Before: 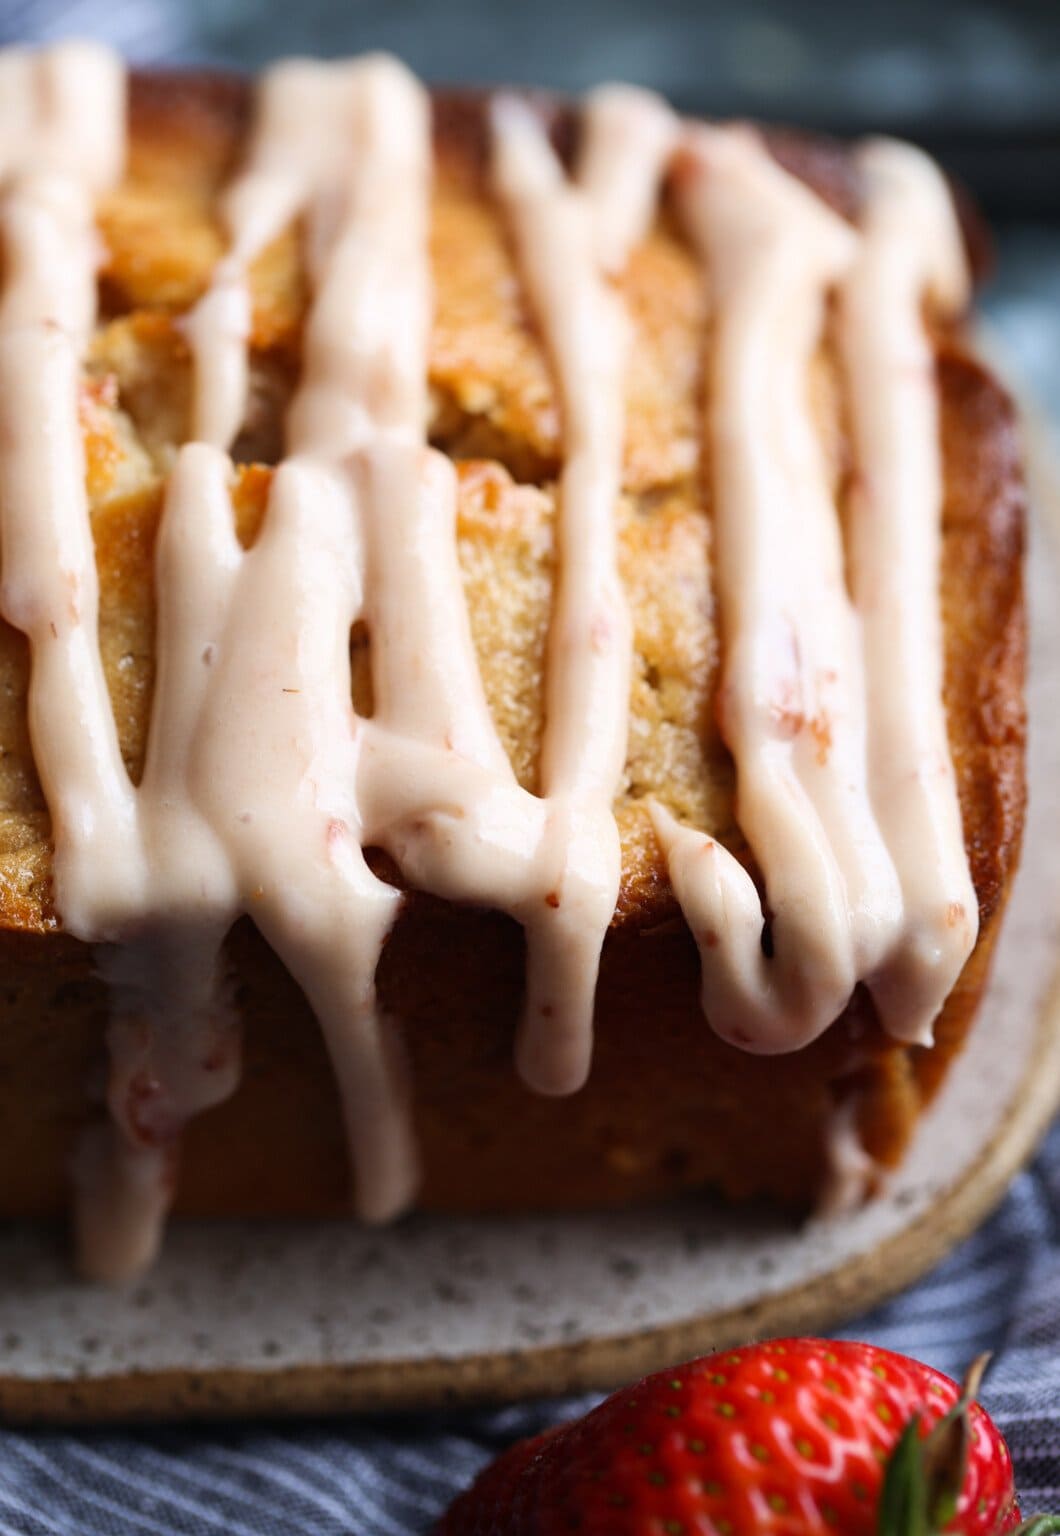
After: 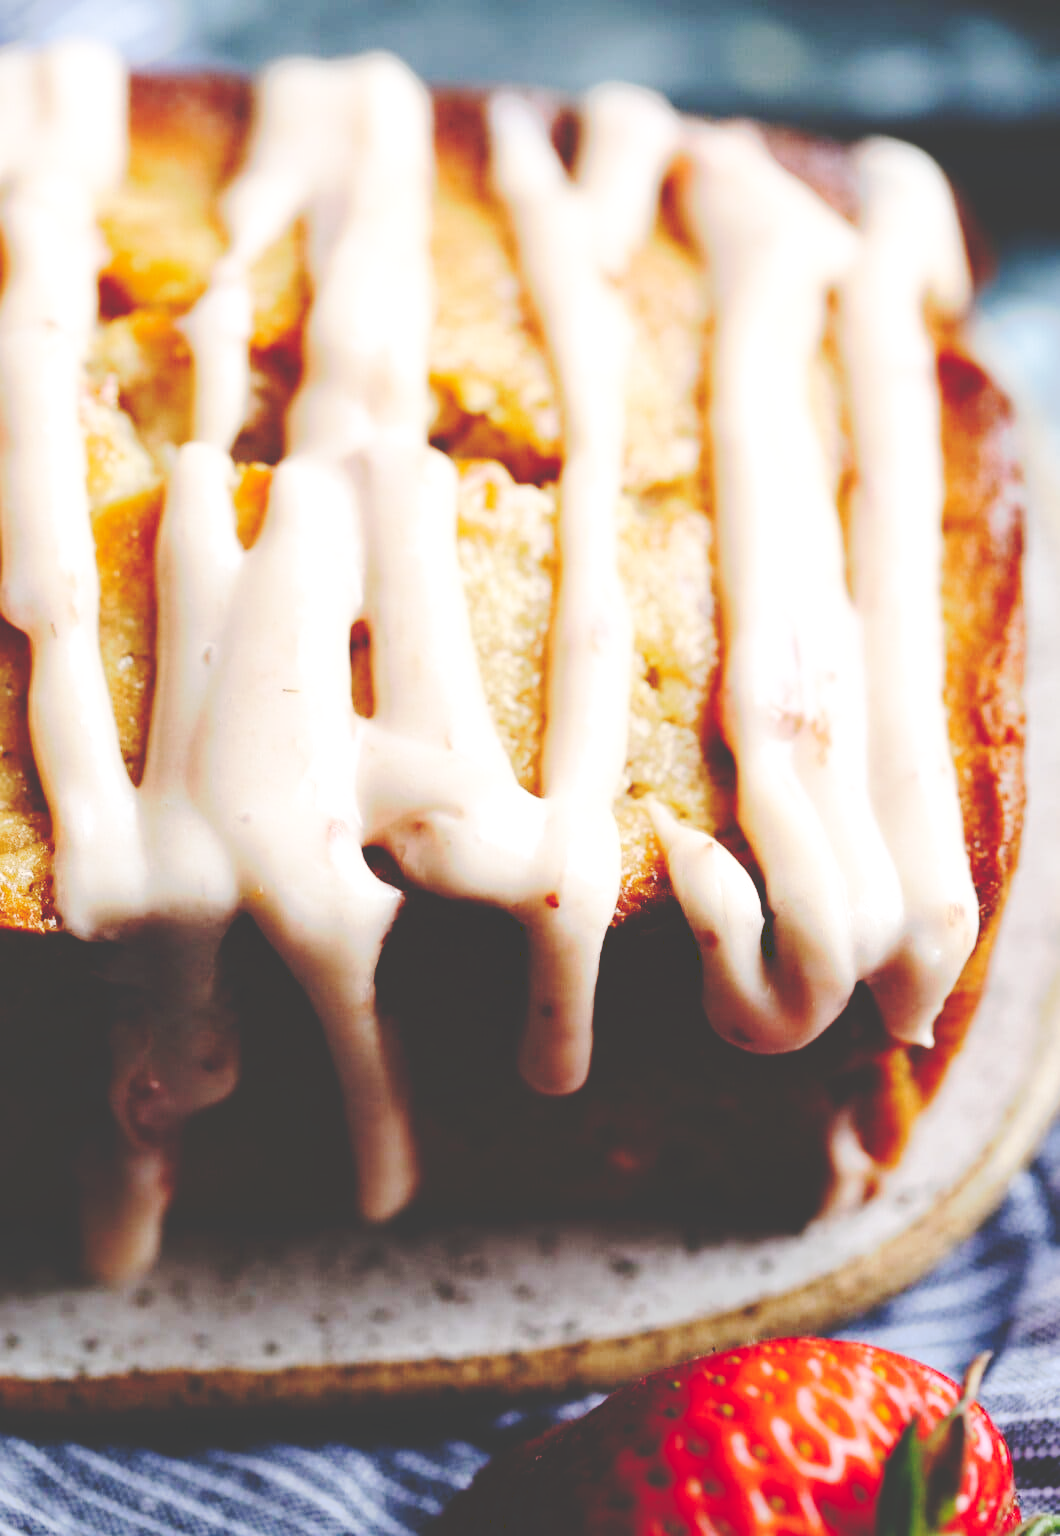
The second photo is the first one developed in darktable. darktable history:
exposure: exposure 0.207 EV, compensate highlight preservation false
base curve: curves: ch0 [(0, 0) (0.028, 0.03) (0.121, 0.232) (0.46, 0.748) (0.859, 0.968) (1, 1)], preserve colors none
tone curve: curves: ch0 [(0, 0) (0.003, 0.241) (0.011, 0.241) (0.025, 0.242) (0.044, 0.246) (0.069, 0.25) (0.1, 0.251) (0.136, 0.256) (0.177, 0.275) (0.224, 0.293) (0.277, 0.326) (0.335, 0.38) (0.399, 0.449) (0.468, 0.525) (0.543, 0.606) (0.623, 0.683) (0.709, 0.751) (0.801, 0.824) (0.898, 0.871) (1, 1)], preserve colors none
